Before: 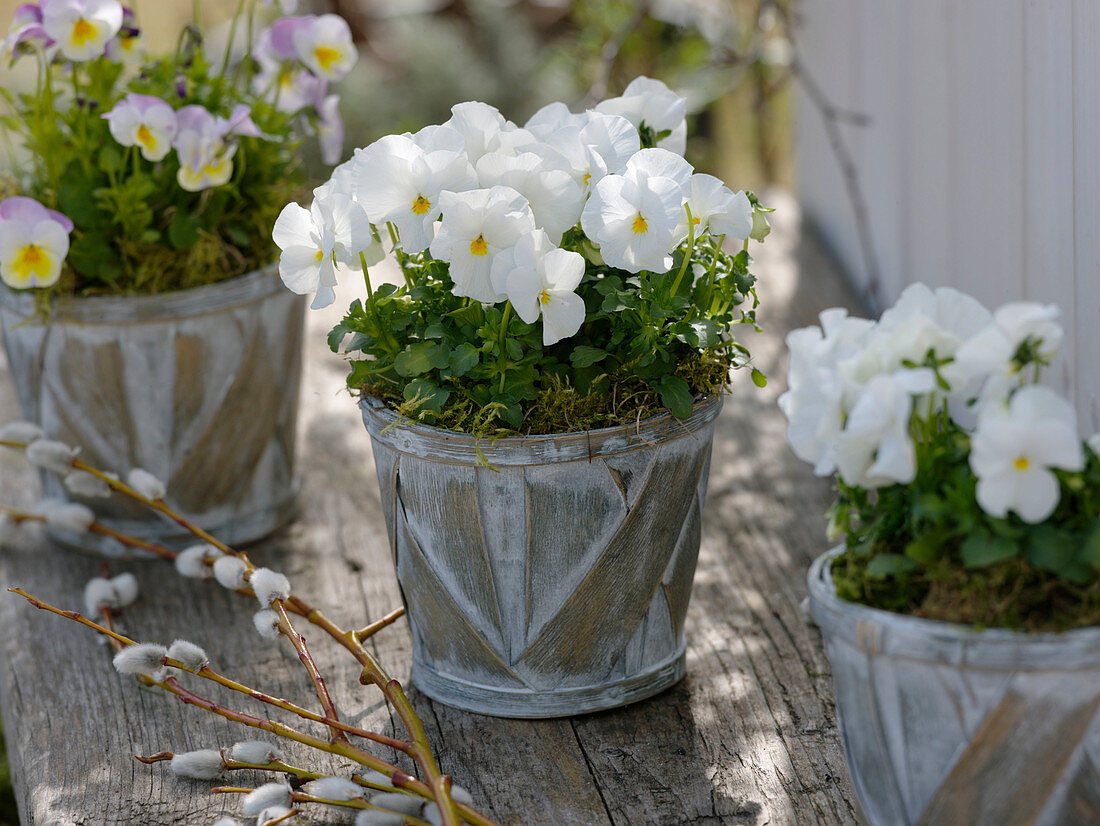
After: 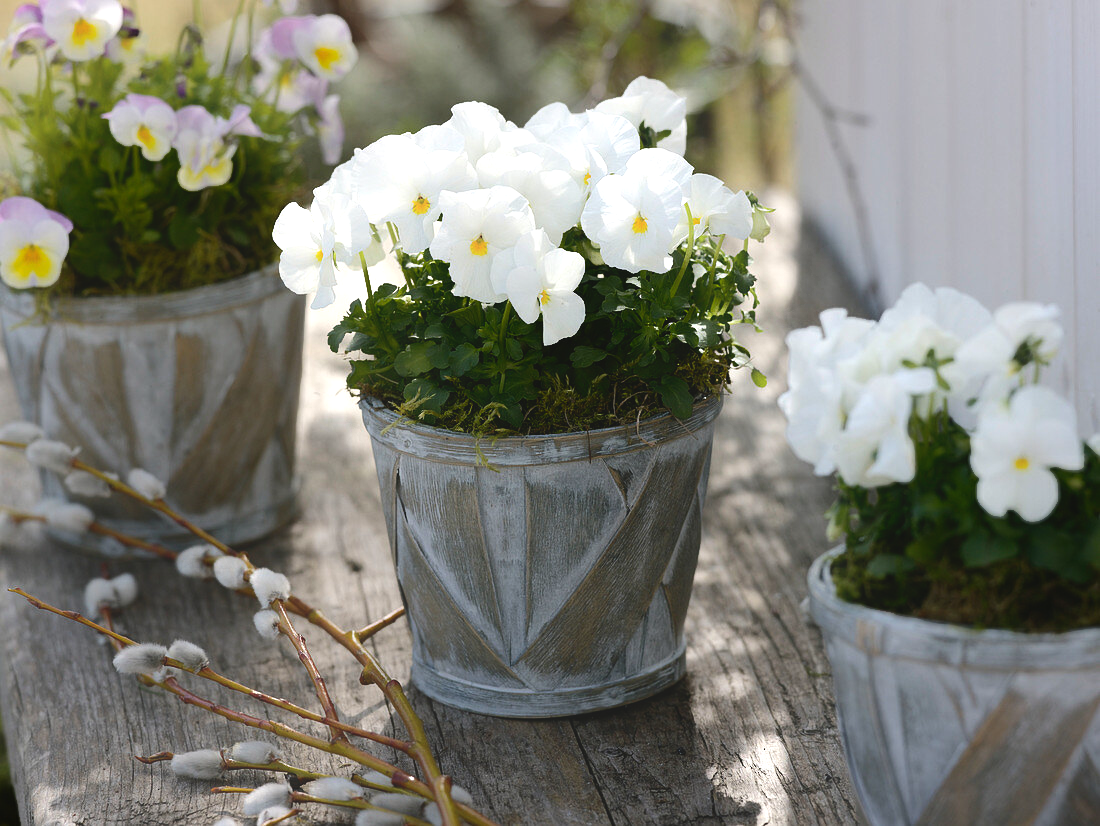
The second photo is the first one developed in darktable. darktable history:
tone equalizer: -8 EV -0.75 EV, -7 EV -0.7 EV, -6 EV -0.6 EV, -5 EV -0.4 EV, -3 EV 0.4 EV, -2 EV 0.6 EV, -1 EV 0.7 EV, +0 EV 0.75 EV, edges refinement/feathering 500, mask exposure compensation -1.57 EV, preserve details no
contrast equalizer: octaves 7, y [[0.6 ×6], [0.55 ×6], [0 ×6], [0 ×6], [0 ×6]], mix -1
